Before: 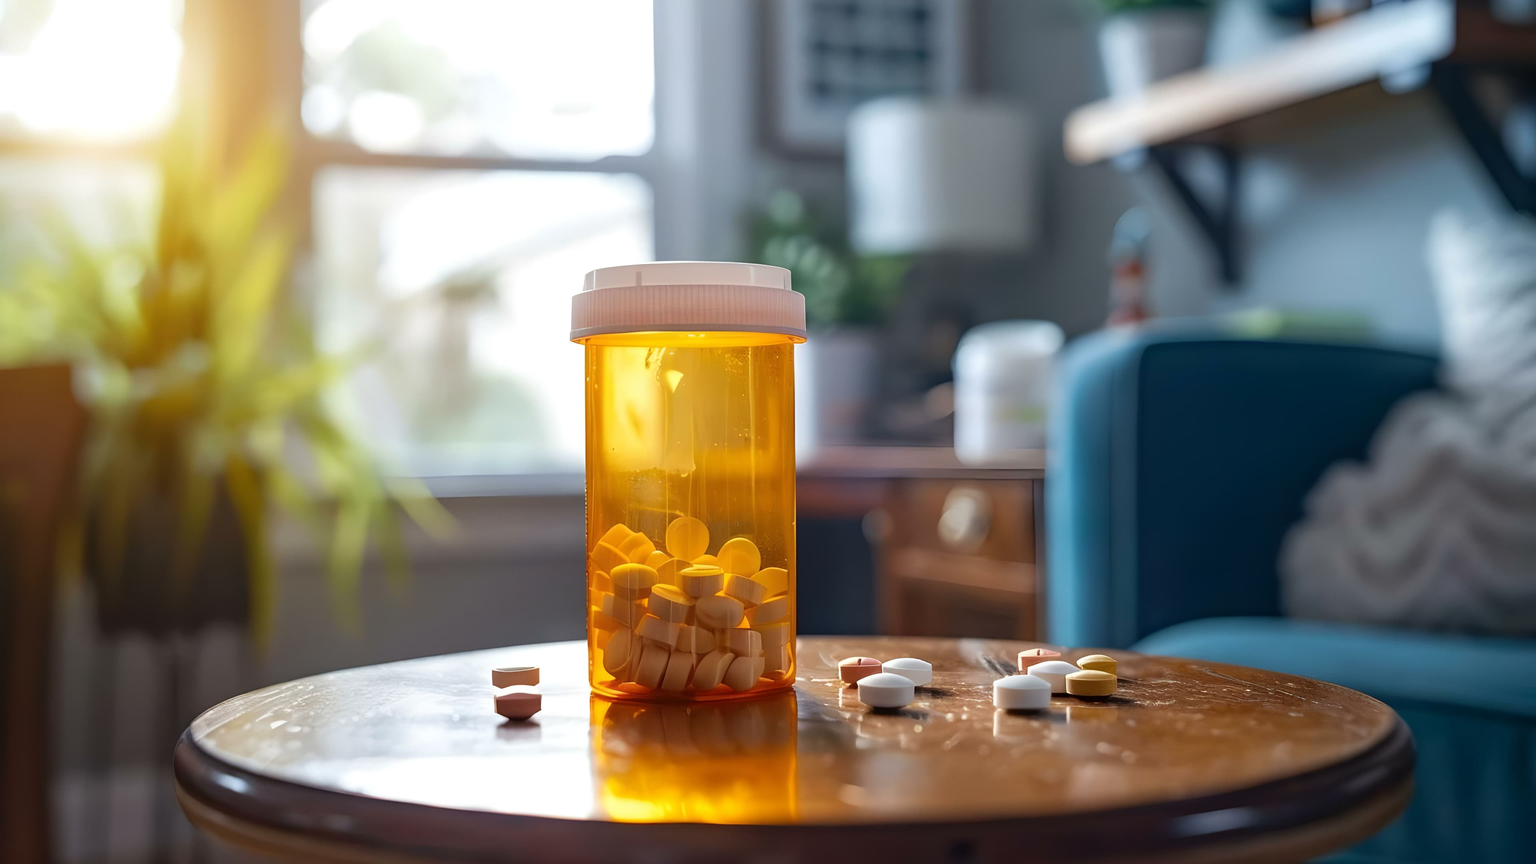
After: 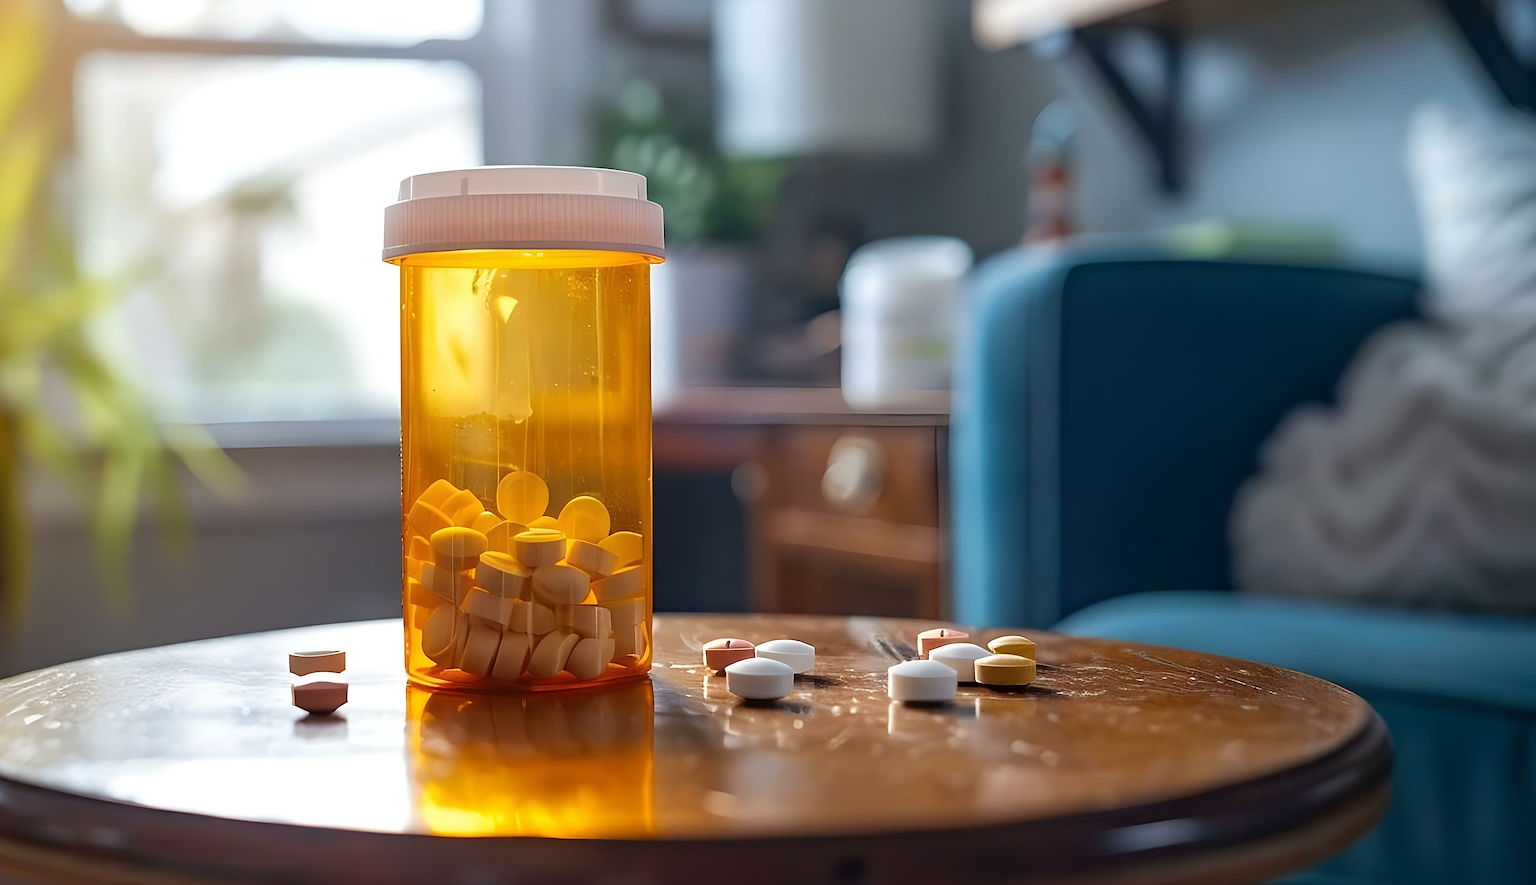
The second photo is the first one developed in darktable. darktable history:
crop: left 16.315%, top 14.246%
sharpen: on, module defaults
